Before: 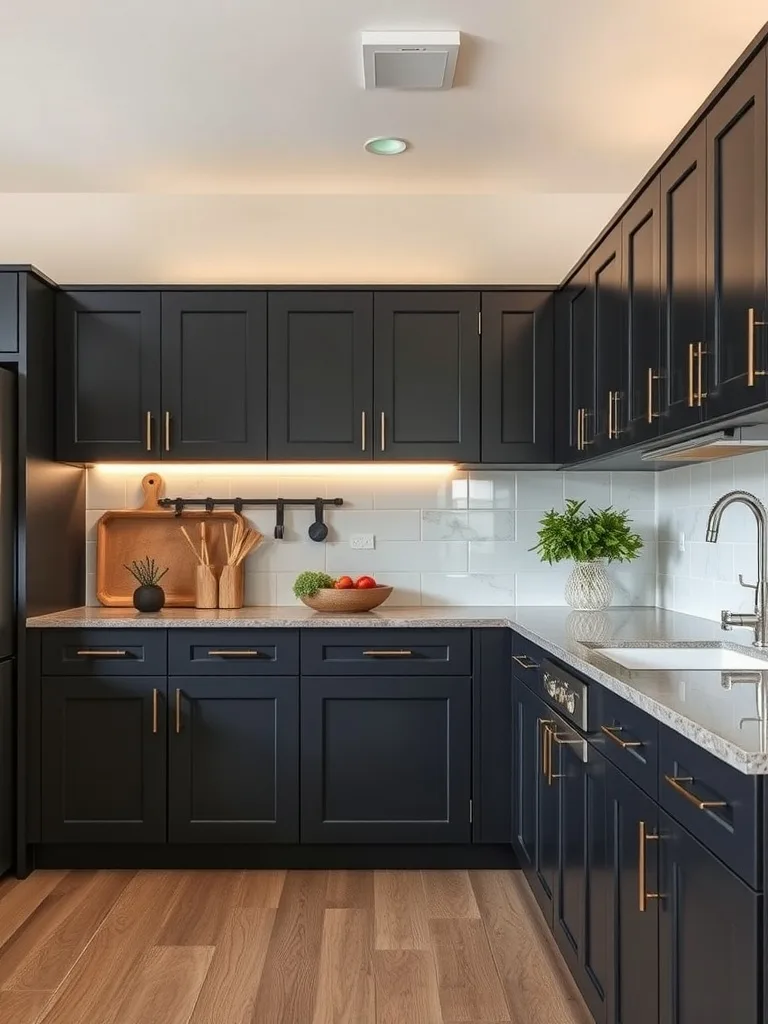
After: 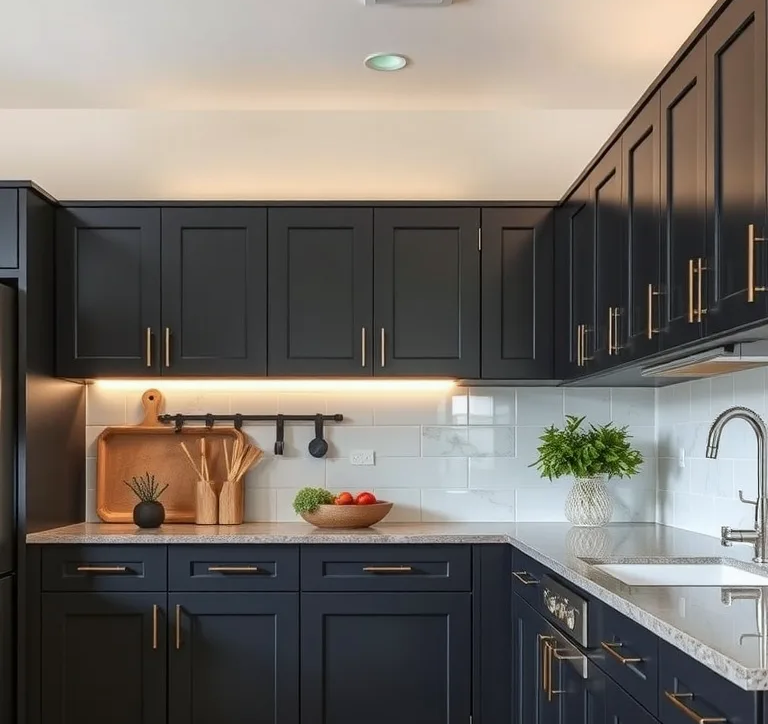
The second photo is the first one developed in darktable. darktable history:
crop and rotate: top 8.293%, bottom 20.996%
white balance: red 0.988, blue 1.017
